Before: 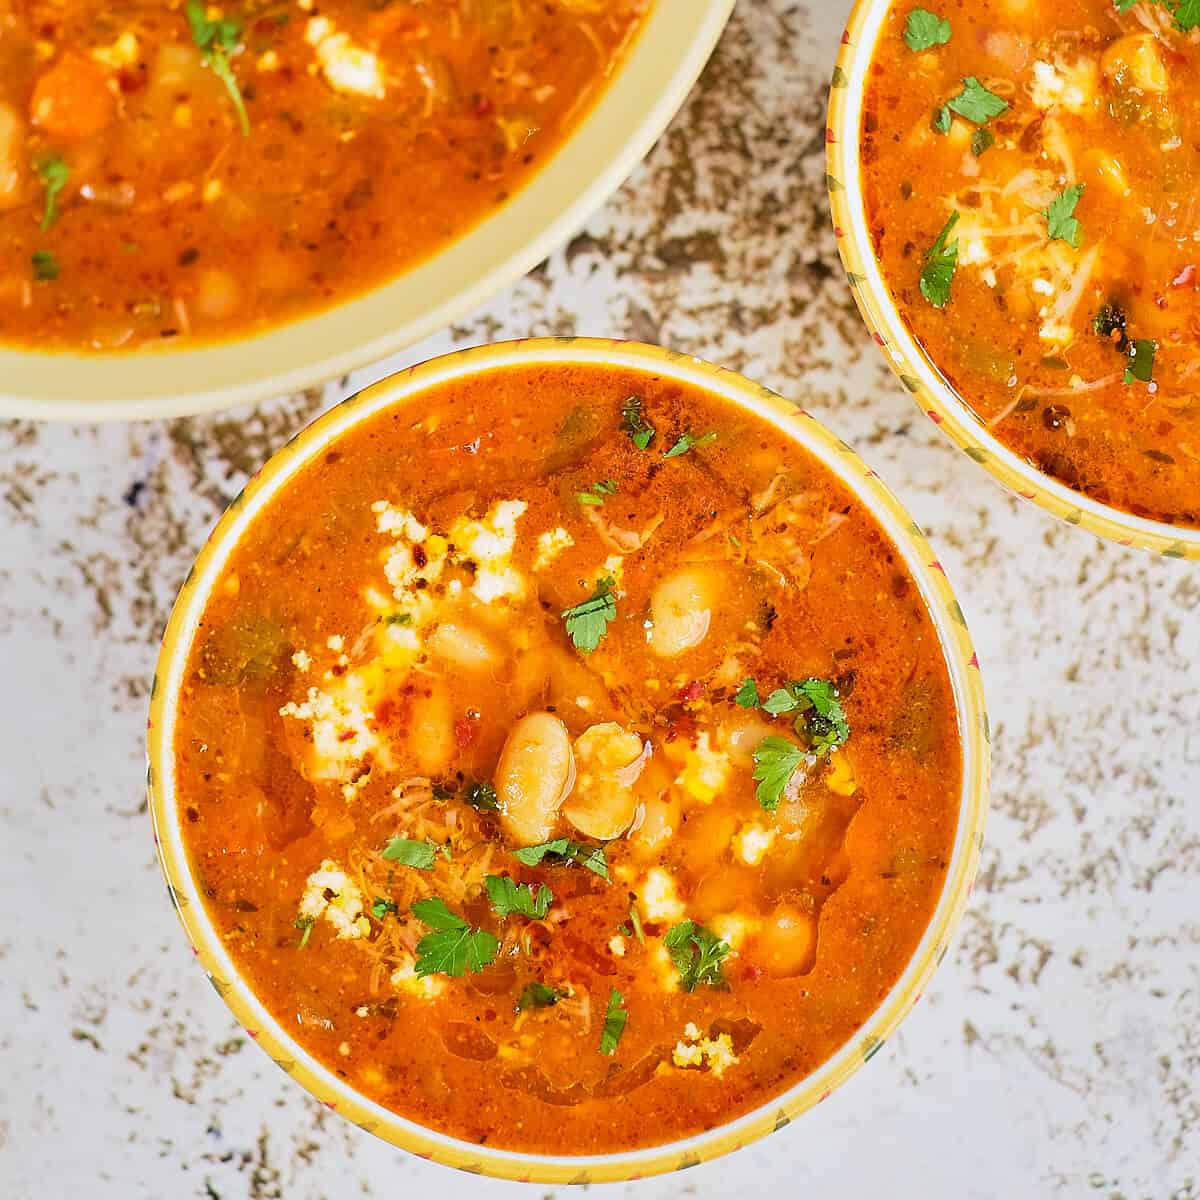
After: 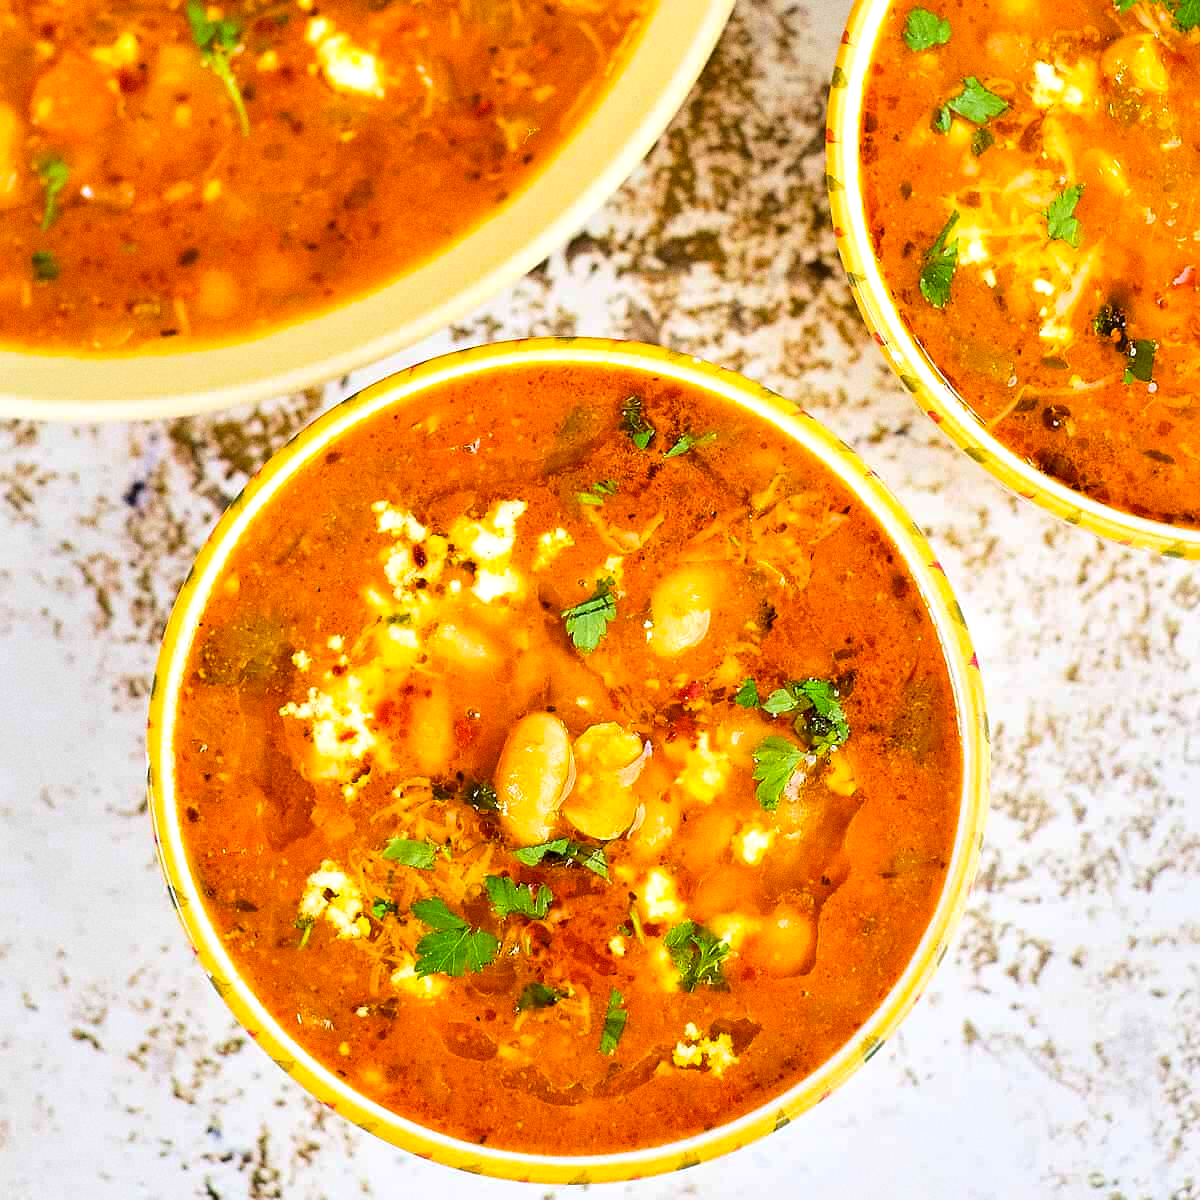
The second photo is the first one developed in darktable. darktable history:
color balance rgb: perceptual saturation grading › global saturation 20%, global vibrance 20%
tone equalizer: -8 EV -0.417 EV, -7 EV -0.389 EV, -6 EV -0.333 EV, -5 EV -0.222 EV, -3 EV 0.222 EV, -2 EV 0.333 EV, -1 EV 0.389 EV, +0 EV 0.417 EV, edges refinement/feathering 500, mask exposure compensation -1.57 EV, preserve details no
grain: coarseness 0.09 ISO
